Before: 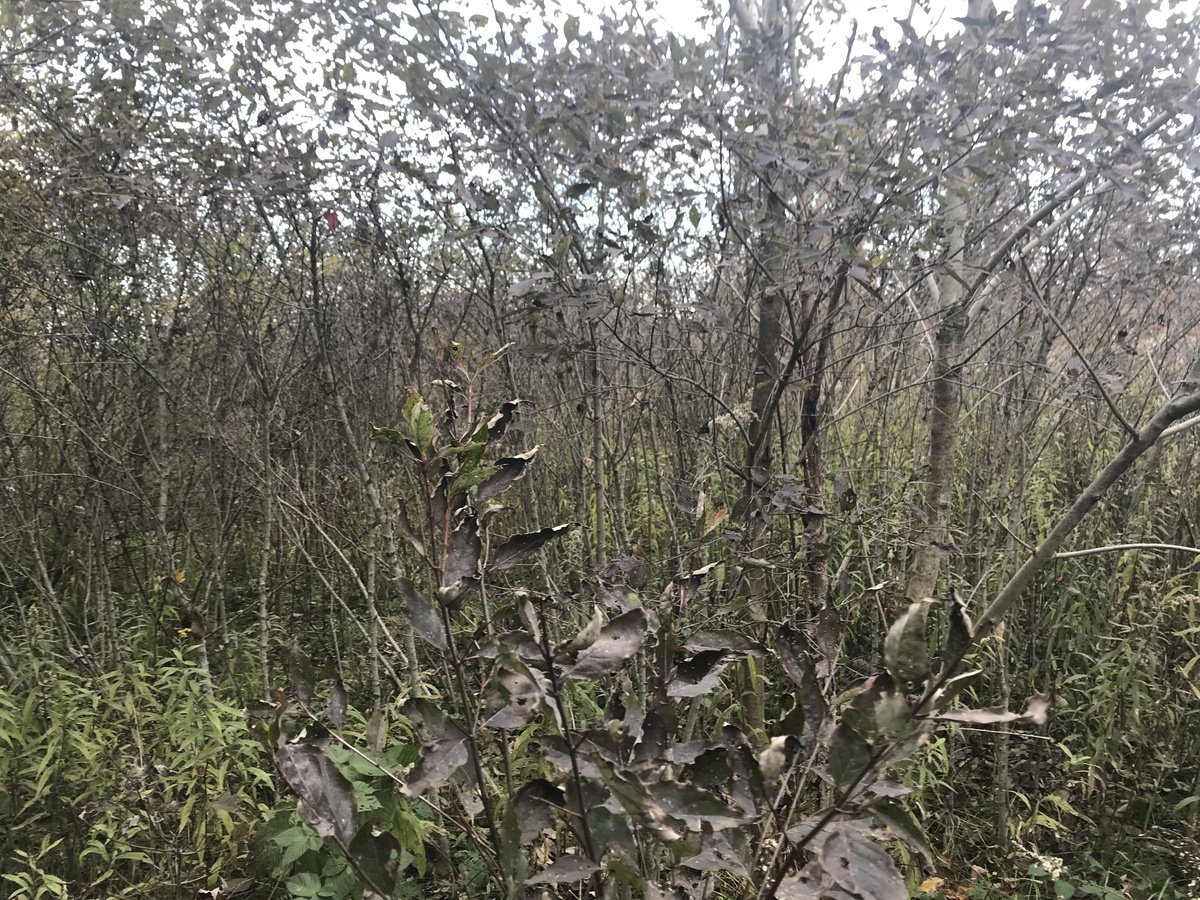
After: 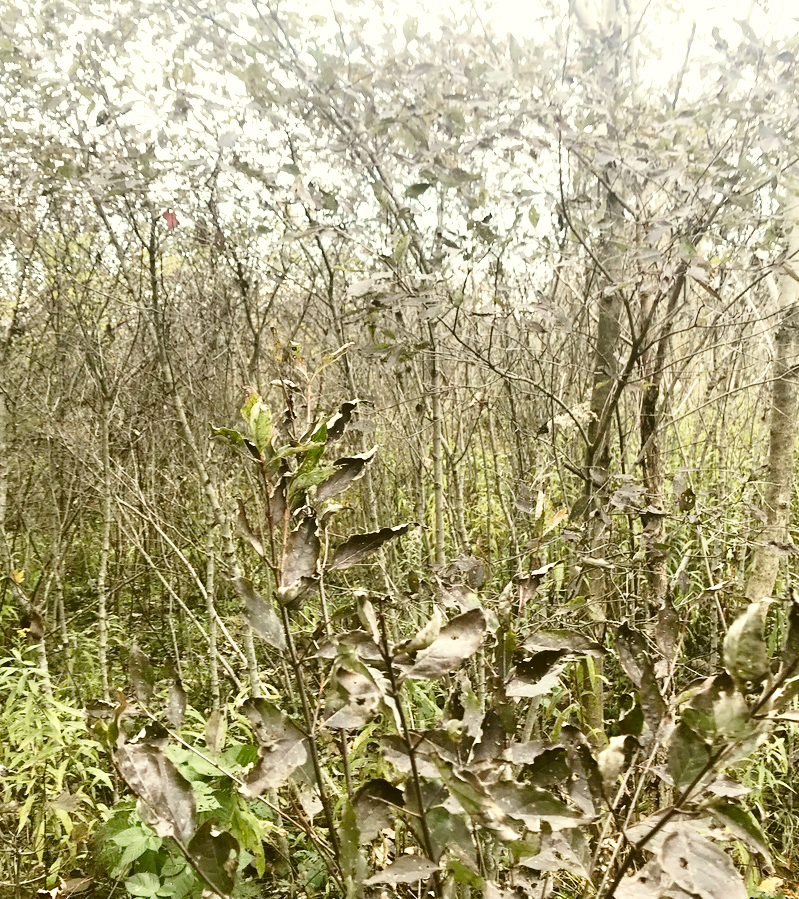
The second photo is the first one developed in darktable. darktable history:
color correction: highlights a* -1.75, highlights b* 10.5, shadows a* 0.795, shadows b* 19.91
base curve: curves: ch0 [(0, 0) (0.028, 0.03) (0.121, 0.232) (0.46, 0.748) (0.859, 0.968) (1, 1)], preserve colors none
exposure: exposure 0.693 EV, compensate highlight preservation false
crop and rotate: left 13.451%, right 19.912%
